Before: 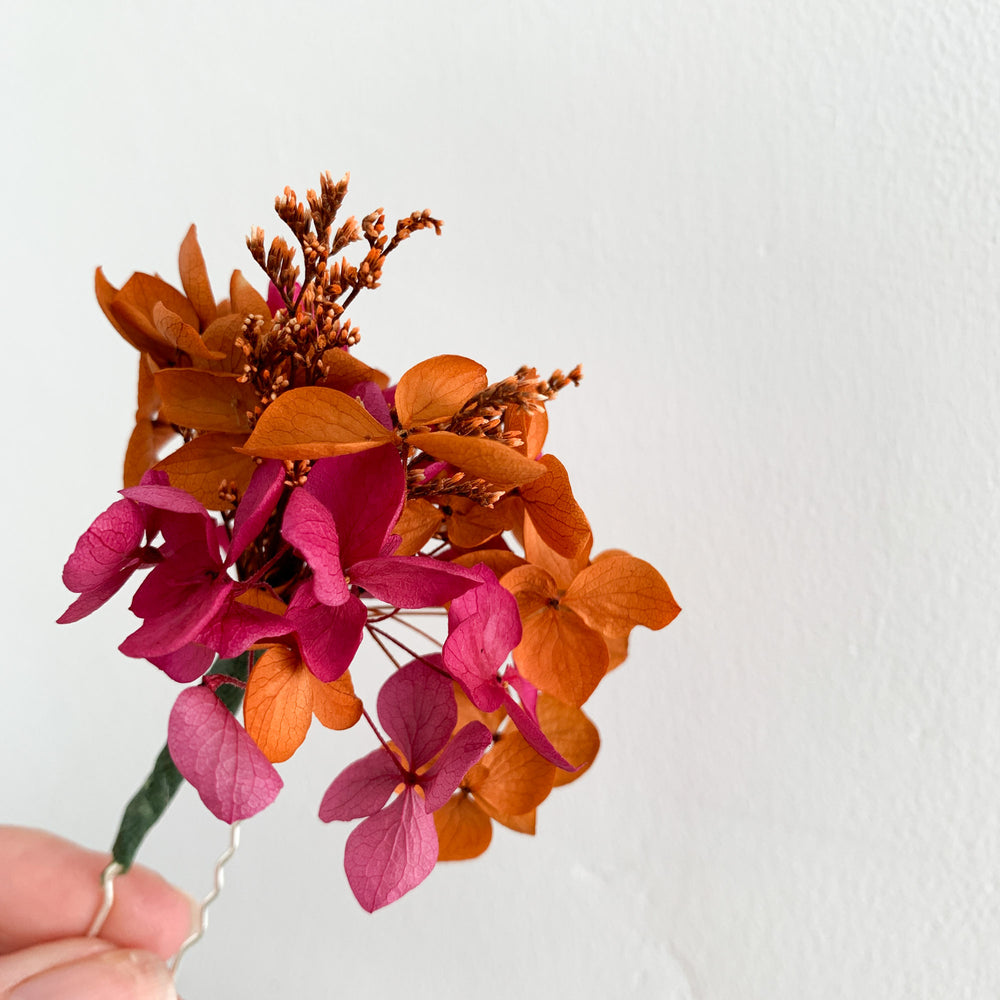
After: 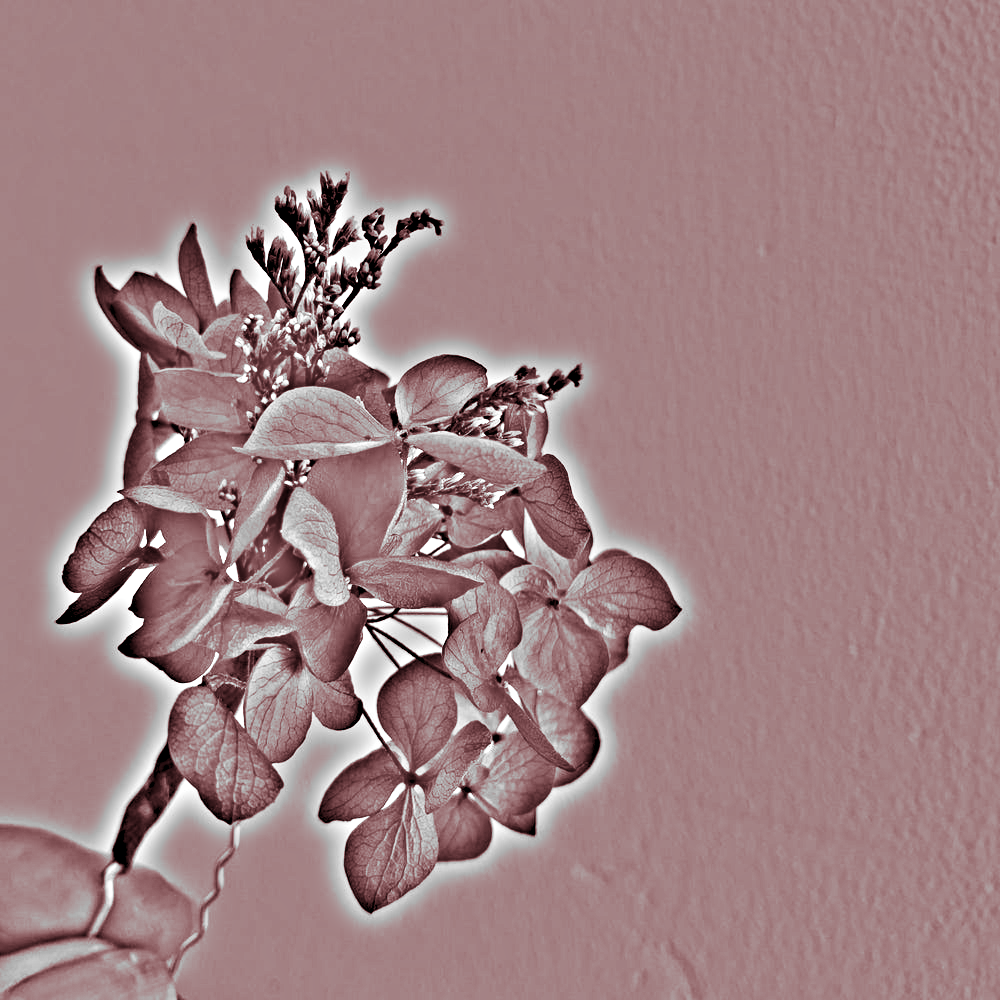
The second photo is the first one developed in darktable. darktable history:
color zones: curves: ch0 [(0, 0.65) (0.096, 0.644) (0.221, 0.539) (0.429, 0.5) (0.571, 0.5) (0.714, 0.5) (0.857, 0.5) (1, 0.65)]; ch1 [(0, 0.5) (0.143, 0.5) (0.257, -0.002) (0.429, 0.04) (0.571, -0.001) (0.714, -0.015) (0.857, 0.024) (1, 0.5)]
contrast brightness saturation: contrast 0.2, brightness 0.16, saturation 0.22
split-toning: highlights › hue 187.2°, highlights › saturation 0.83, balance -68.05, compress 56.43%
highpass: sharpness 49.79%, contrast boost 49.79%
graduated density: hue 238.83°, saturation 50%
